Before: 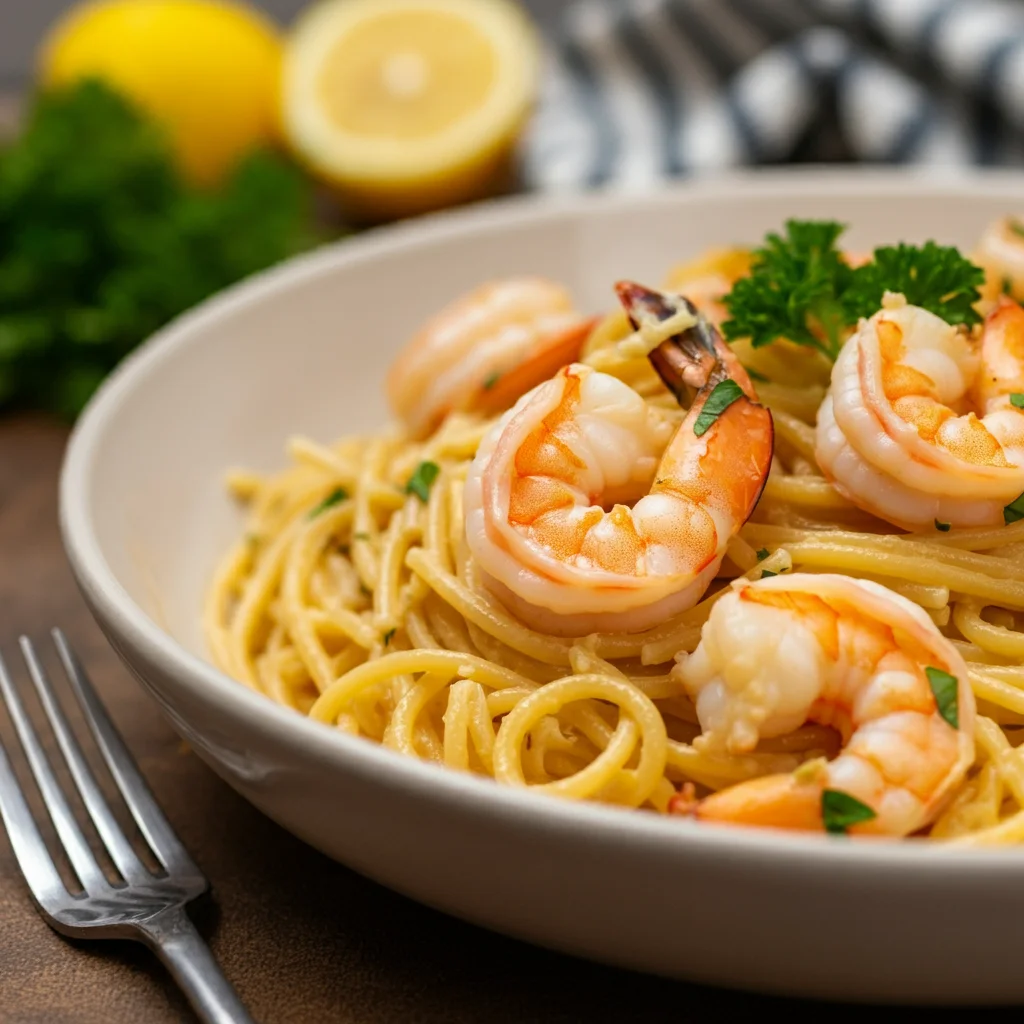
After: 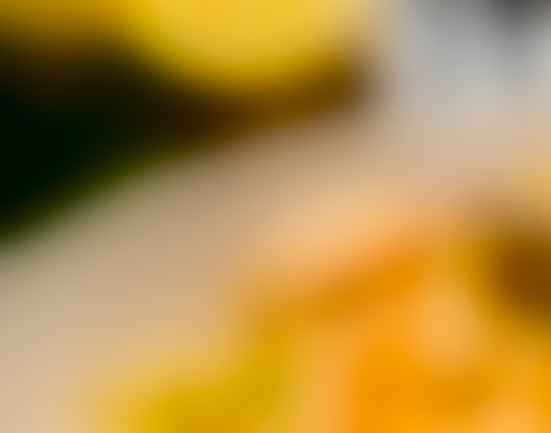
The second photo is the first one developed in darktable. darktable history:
color balance rgb: linear chroma grading › global chroma 15%, perceptual saturation grading › global saturation 30%
lowpass: radius 31.92, contrast 1.72, brightness -0.98, saturation 0.94
crop: left 15.306%, top 9.065%, right 30.789%, bottom 48.638%
